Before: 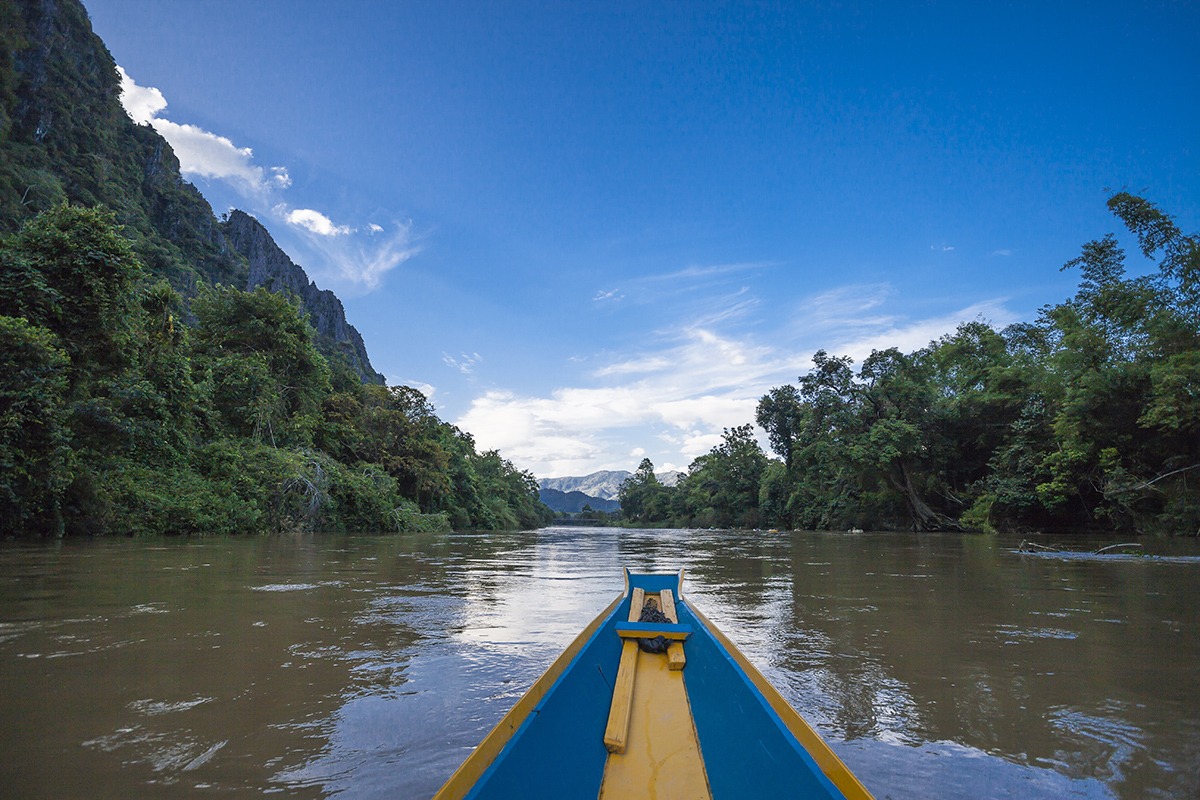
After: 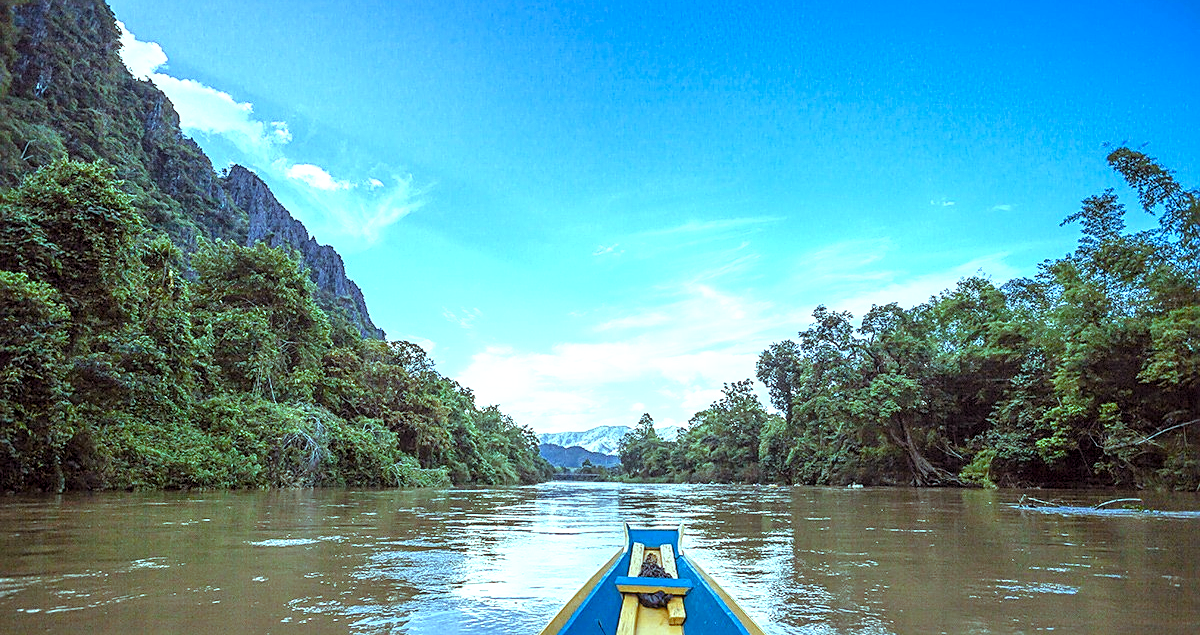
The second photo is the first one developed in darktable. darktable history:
crop and rotate: top 5.65%, bottom 14.894%
exposure: black level correction 0, exposure 1.384 EV, compensate highlight preservation false
local contrast: on, module defaults
contrast brightness saturation: contrast 0.052
color balance rgb: power › chroma 1.56%, power › hue 27.97°, highlights gain › luminance -33.069%, highlights gain › chroma 5.79%, highlights gain › hue 215.54°, linear chroma grading › global chroma -0.473%, perceptual saturation grading › global saturation 20%, perceptual saturation grading › highlights -50.035%, perceptual saturation grading › shadows 30.606%, global vibrance 20%
tone equalizer: edges refinement/feathering 500, mask exposure compensation -1.57 EV, preserve details no
levels: levels [0.062, 0.494, 0.925]
sharpen: on, module defaults
